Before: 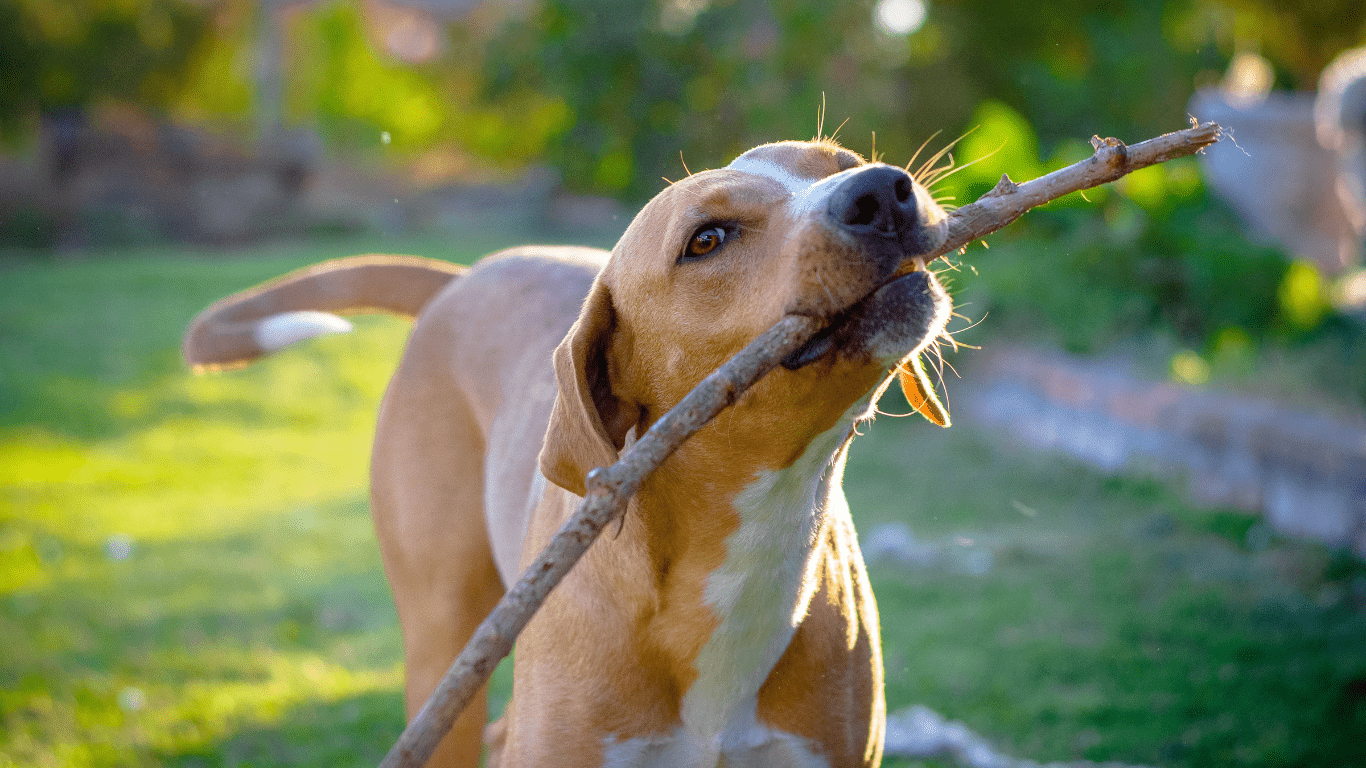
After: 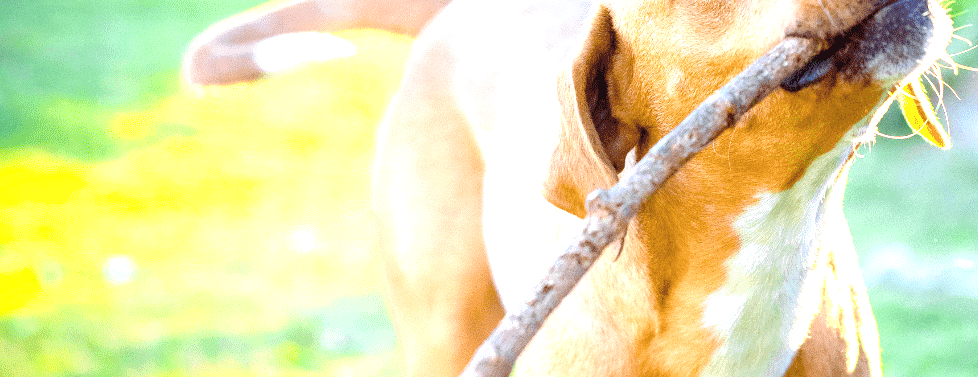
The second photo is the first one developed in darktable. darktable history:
exposure: black level correction 0.001, exposure 1.864 EV, compensate highlight preservation false
crop: top 36.293%, right 28.378%, bottom 14.512%
